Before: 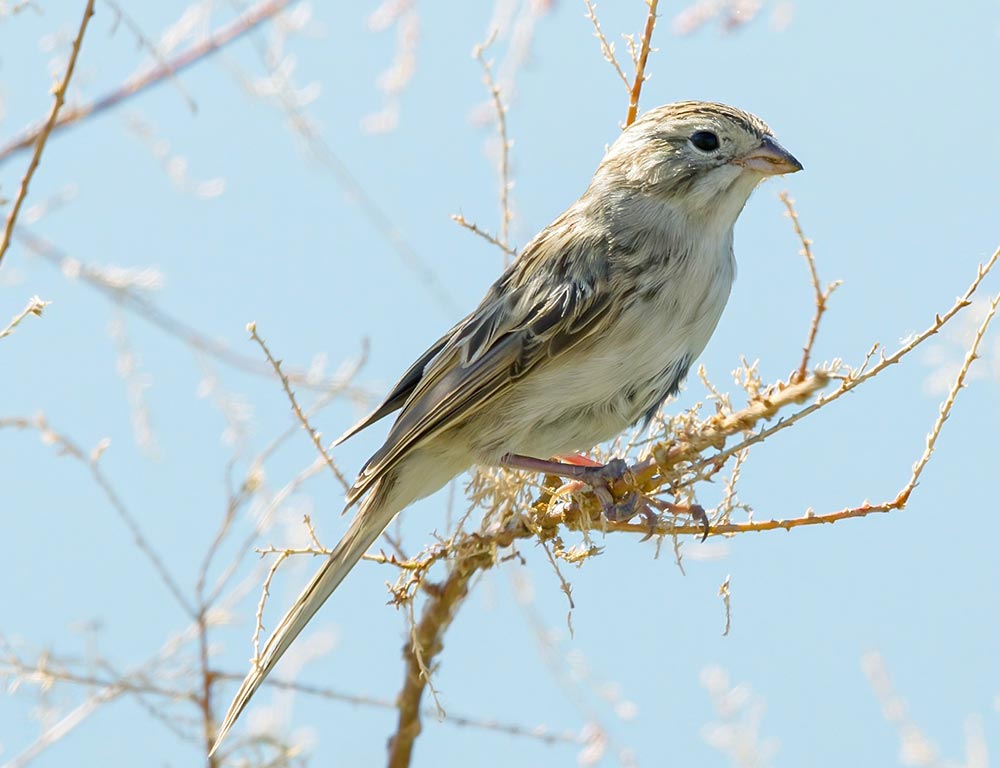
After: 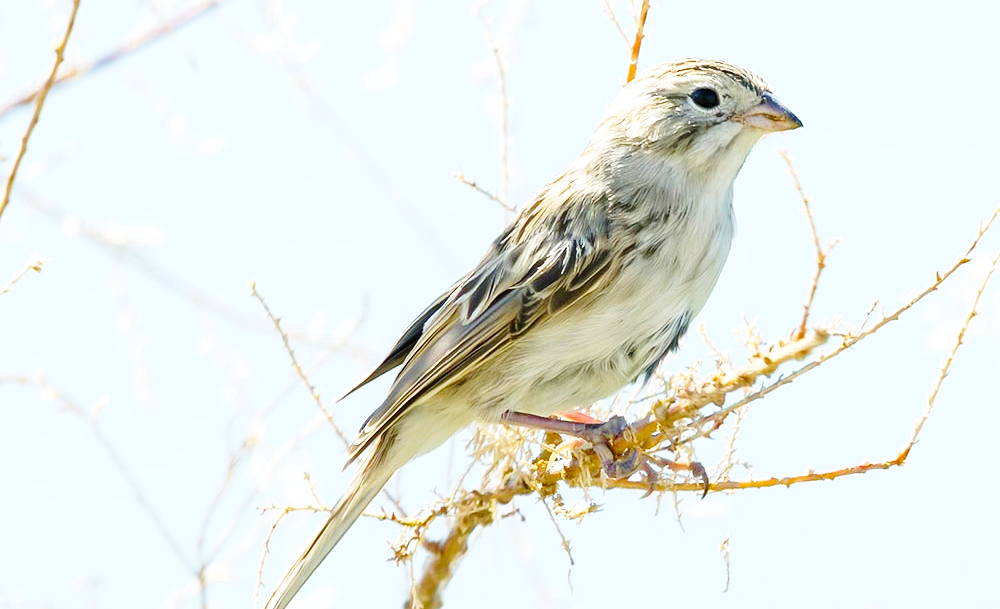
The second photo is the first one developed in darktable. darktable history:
crop and rotate: top 5.667%, bottom 14.937%
exposure: exposure 0.258 EV, compensate highlight preservation false
base curve: curves: ch0 [(0, 0) (0.028, 0.03) (0.121, 0.232) (0.46, 0.748) (0.859, 0.968) (1, 1)], preserve colors none
